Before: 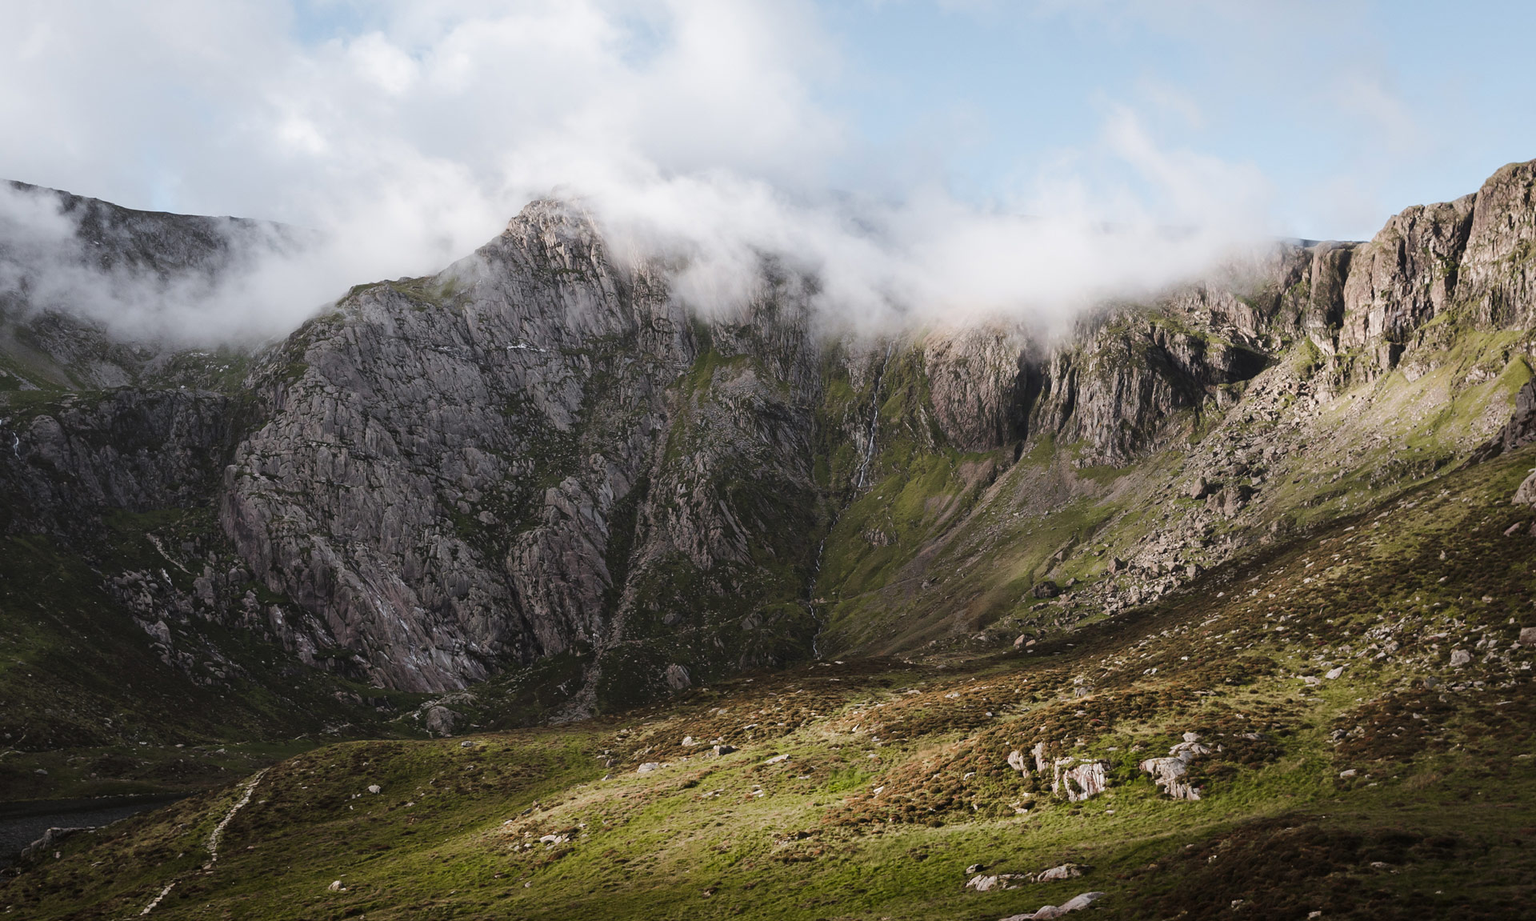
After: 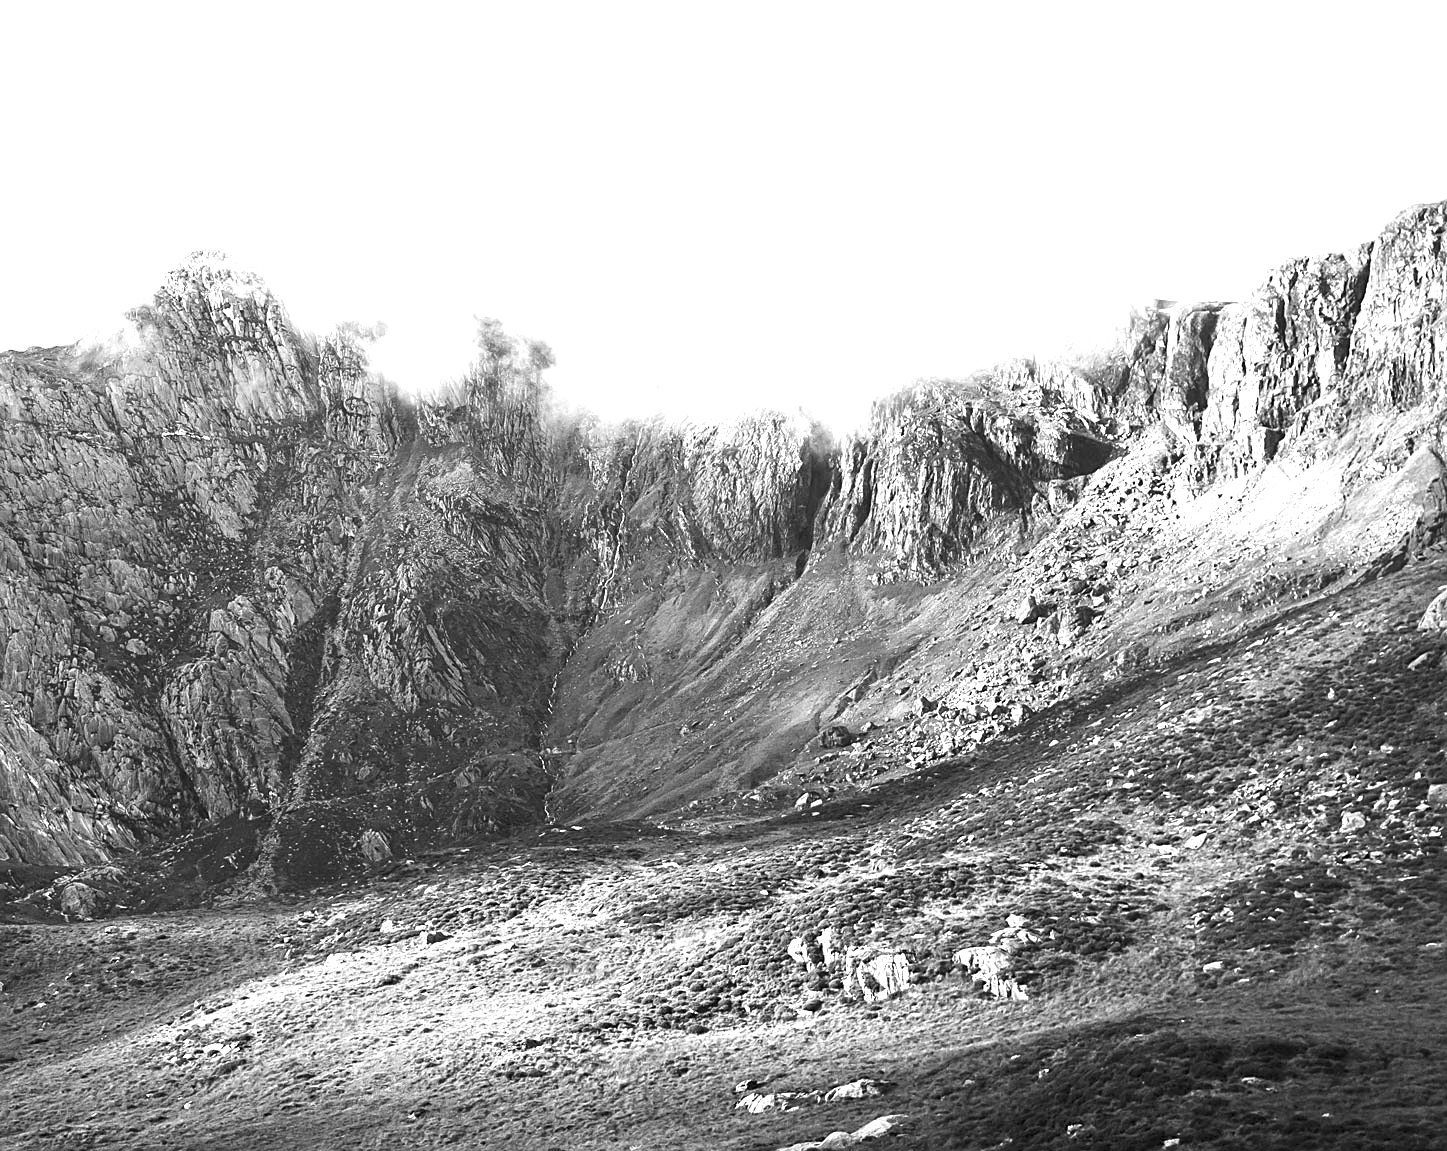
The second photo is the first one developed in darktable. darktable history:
local contrast: highlights 100%, shadows 100%, detail 120%, midtone range 0.2
sharpen: on, module defaults
exposure: black level correction 0, exposure 1.55 EV, compensate exposure bias true, compensate highlight preservation false
monochrome: a 16.06, b 15.48, size 1
crop and rotate: left 24.6%
